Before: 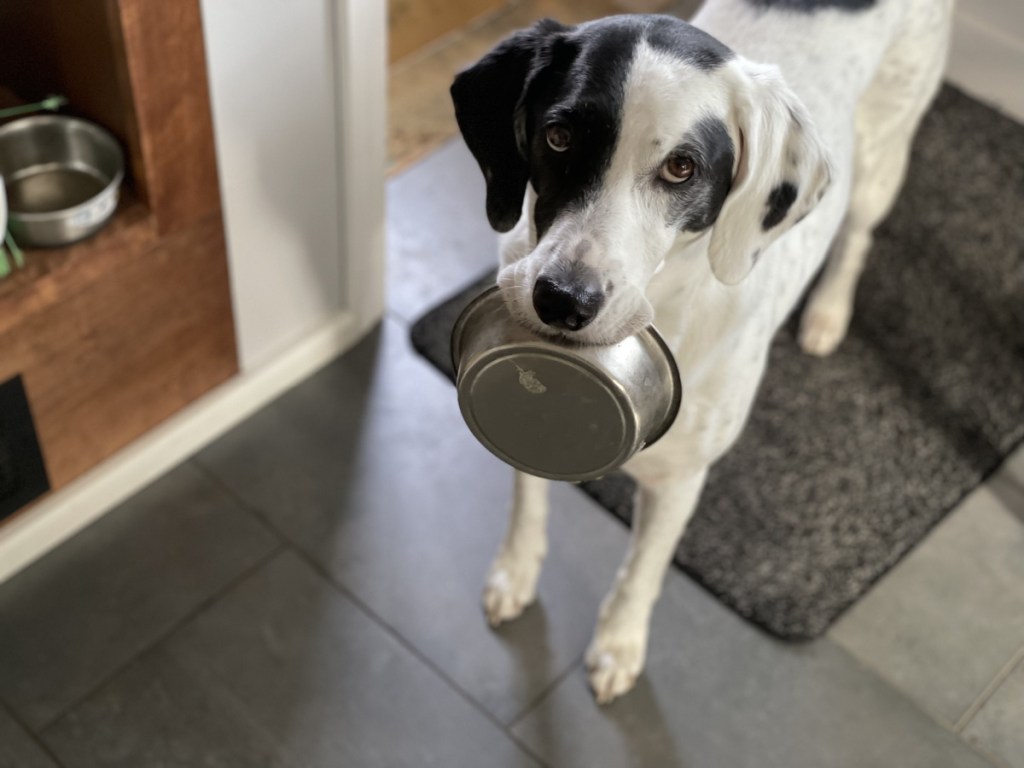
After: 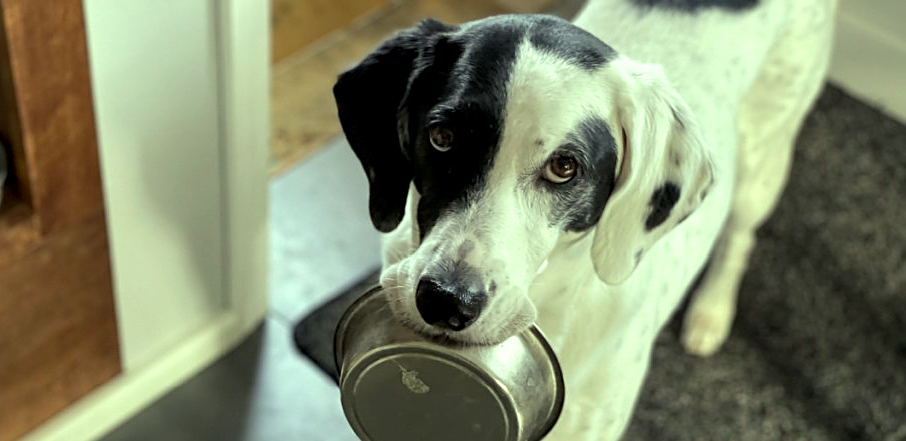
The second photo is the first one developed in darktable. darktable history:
color balance rgb: shadows lift › luminance -7.868%, shadows lift › chroma 2.092%, shadows lift › hue 165.57°, highlights gain › luminance 15.317%, highlights gain › chroma 7.007%, highlights gain › hue 122.37°, perceptual saturation grading › global saturation 10.159%
sharpen: on, module defaults
contrast equalizer: octaves 7, y [[0.5, 0.5, 0.472, 0.5, 0.5, 0.5], [0.5 ×6], [0.5 ×6], [0 ×6], [0 ×6]], mix 0.139
crop and rotate: left 11.451%, bottom 42.528%
local contrast: highlights 106%, shadows 102%, detail 120%, midtone range 0.2
color correction: highlights b* 2.97
